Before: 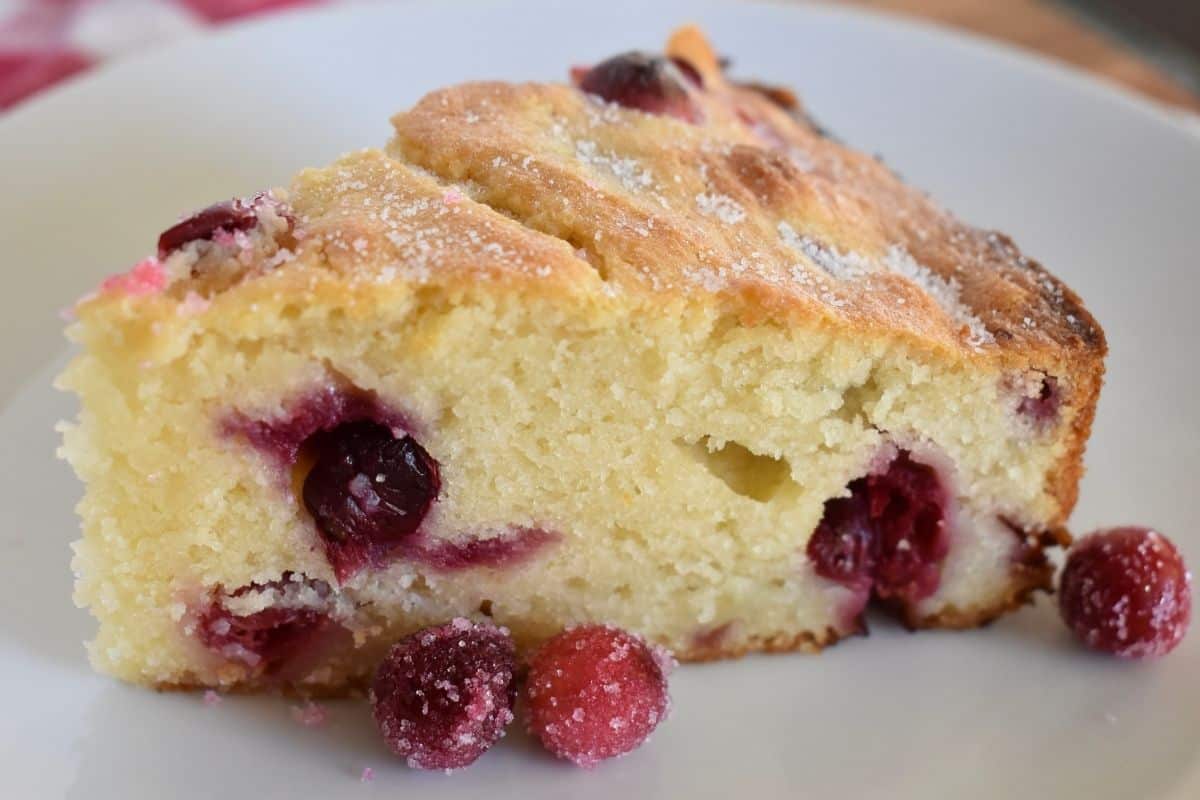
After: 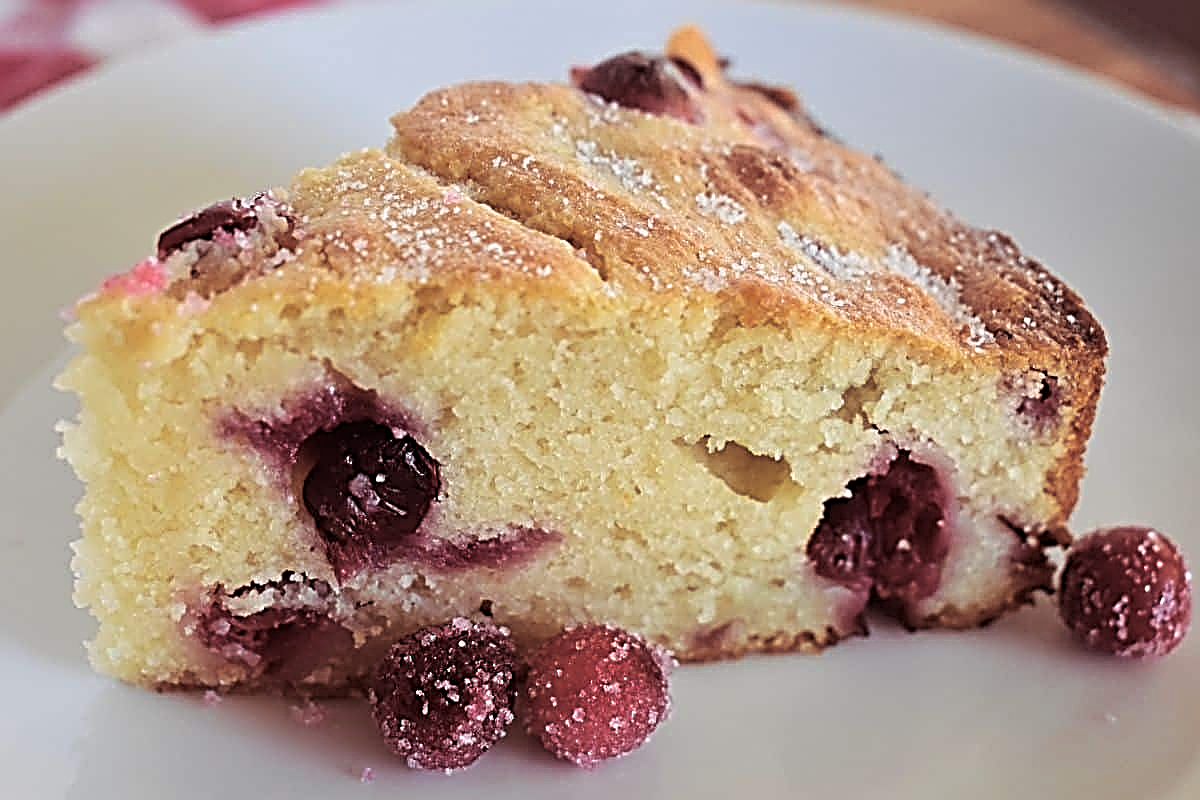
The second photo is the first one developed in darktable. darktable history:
split-toning: shadows › saturation 0.41, highlights › saturation 0, compress 33.55%
sharpen: radius 3.158, amount 1.731
